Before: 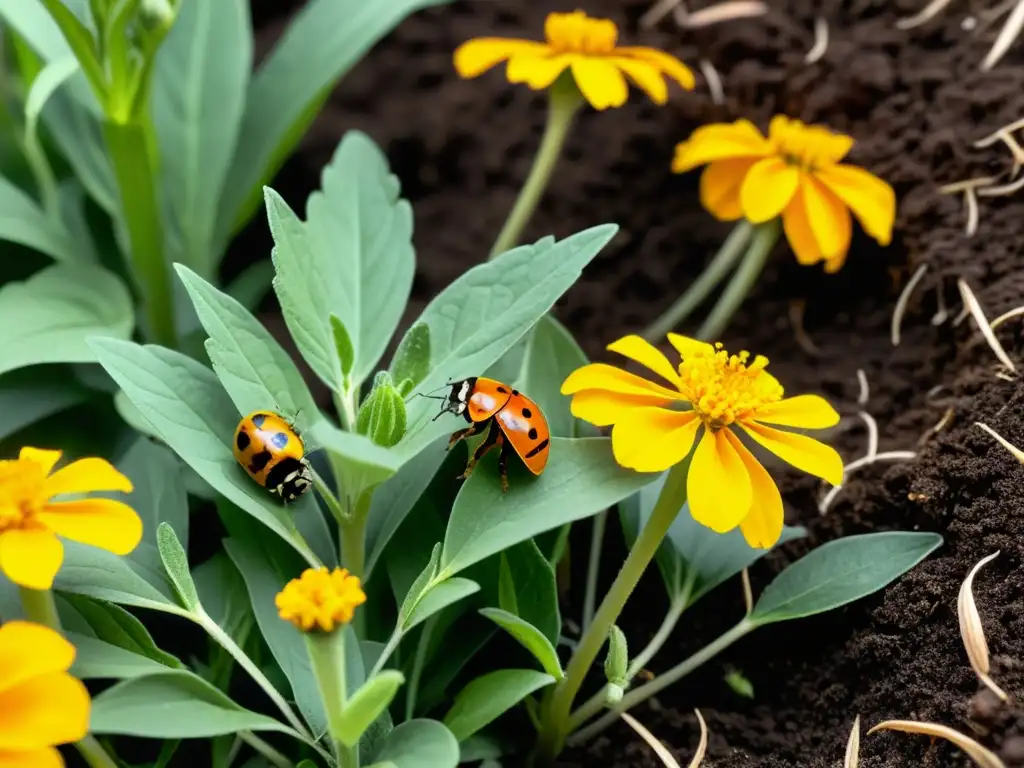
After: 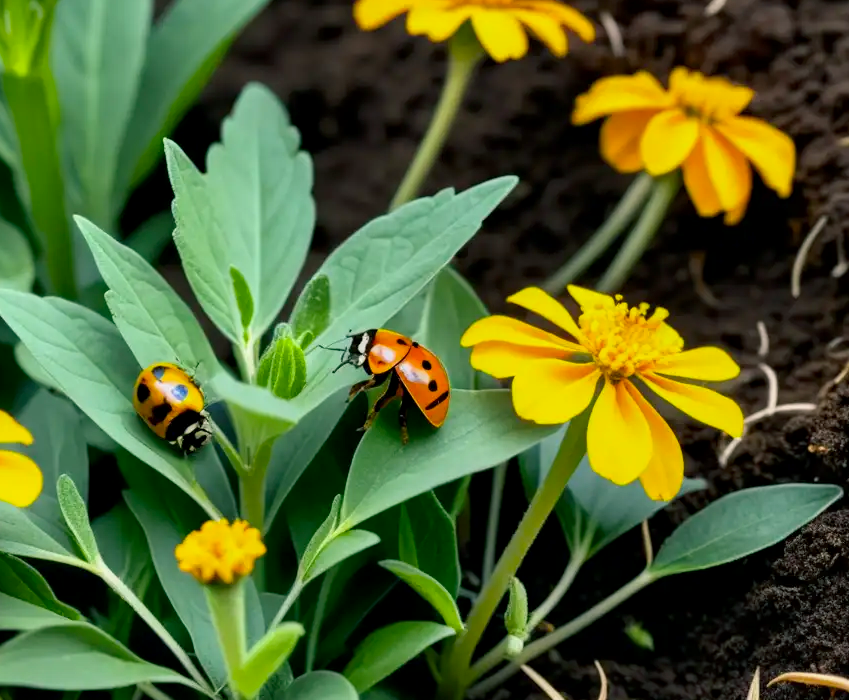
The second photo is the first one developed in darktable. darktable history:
crop: left 9.826%, top 6.304%, right 7.169%, bottom 2.518%
local contrast: highlights 62%, shadows 109%, detail 106%, midtone range 0.526
color balance rgb: shadows lift › chroma 2.832%, shadows lift › hue 192.78°, perceptual saturation grading › global saturation 17.8%
